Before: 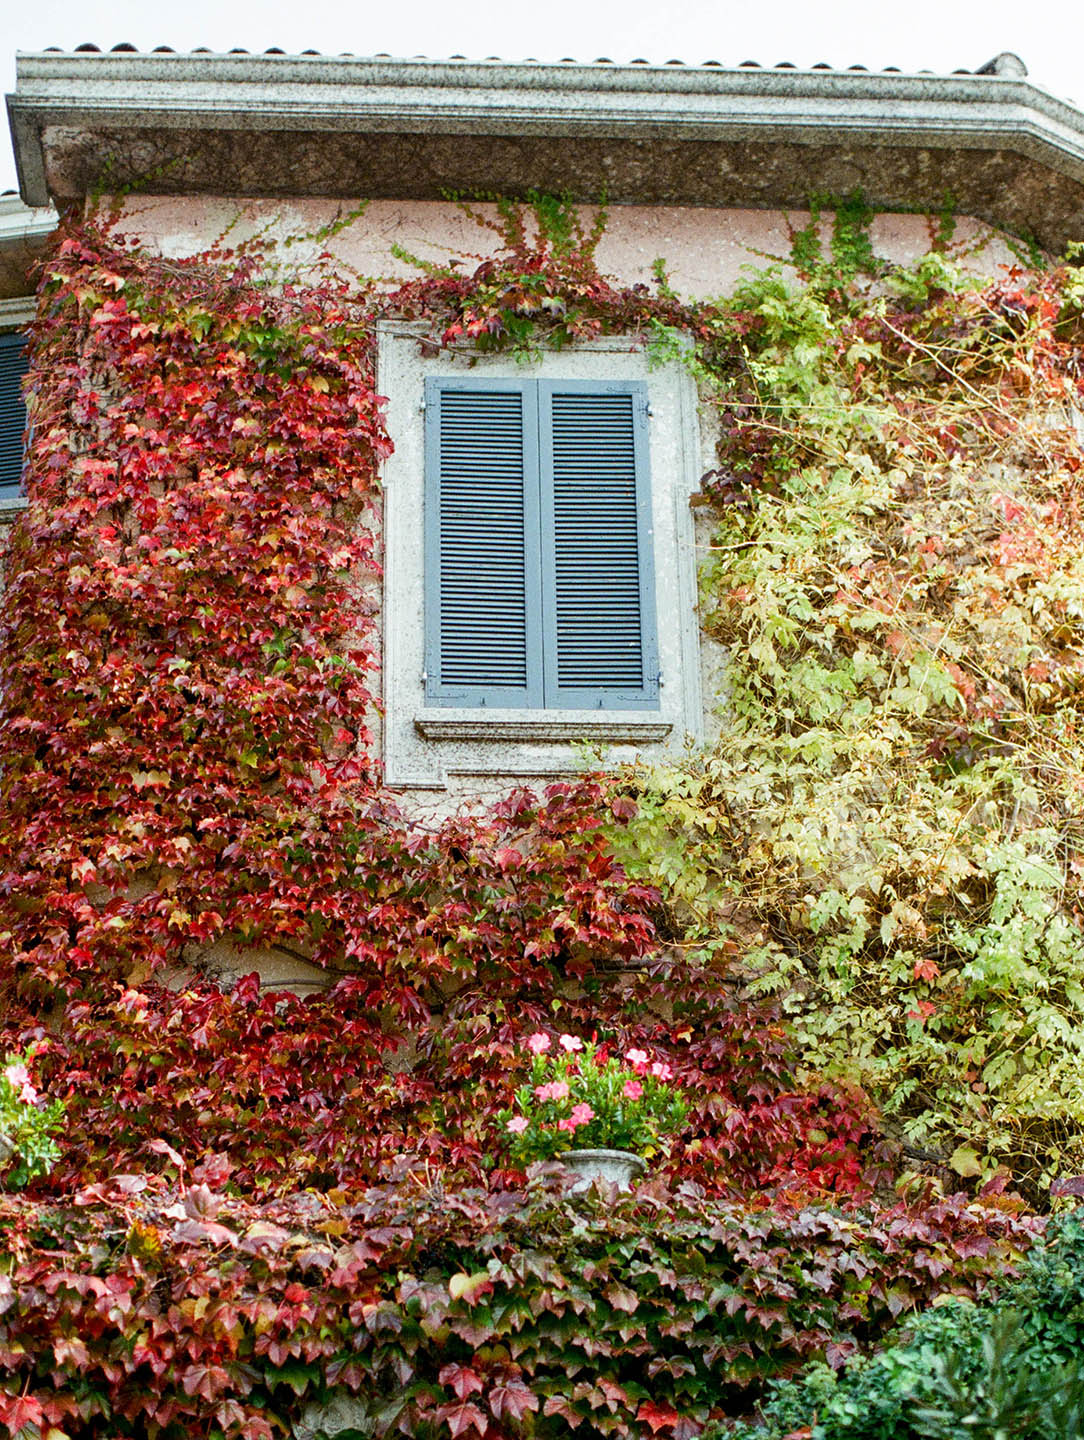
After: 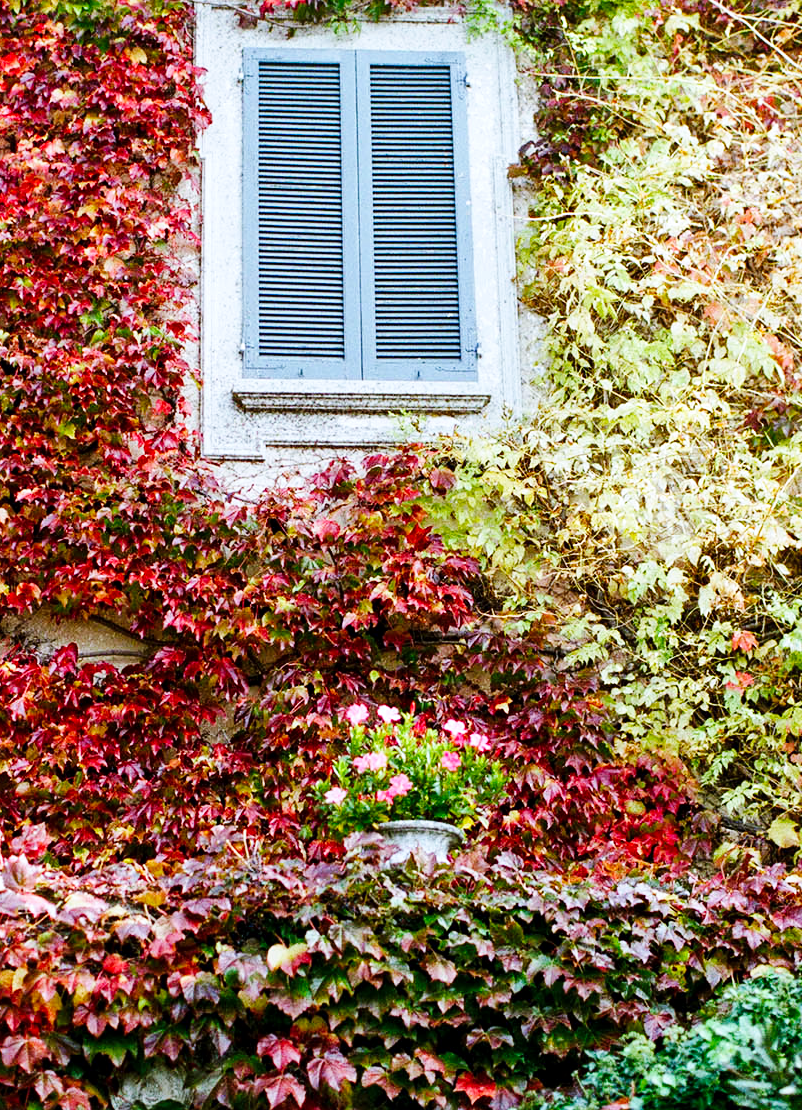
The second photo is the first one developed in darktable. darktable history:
base curve: curves: ch0 [(0, 0) (0.032, 0.025) (0.121, 0.166) (0.206, 0.329) (0.605, 0.79) (1, 1)], preserve colors none
local contrast: mode bilateral grid, contrast 20, coarseness 50, detail 120%, midtone range 0.2
white balance: red 0.967, blue 1.119, emerald 0.756
crop: left 16.871%, top 22.857%, right 9.116%
